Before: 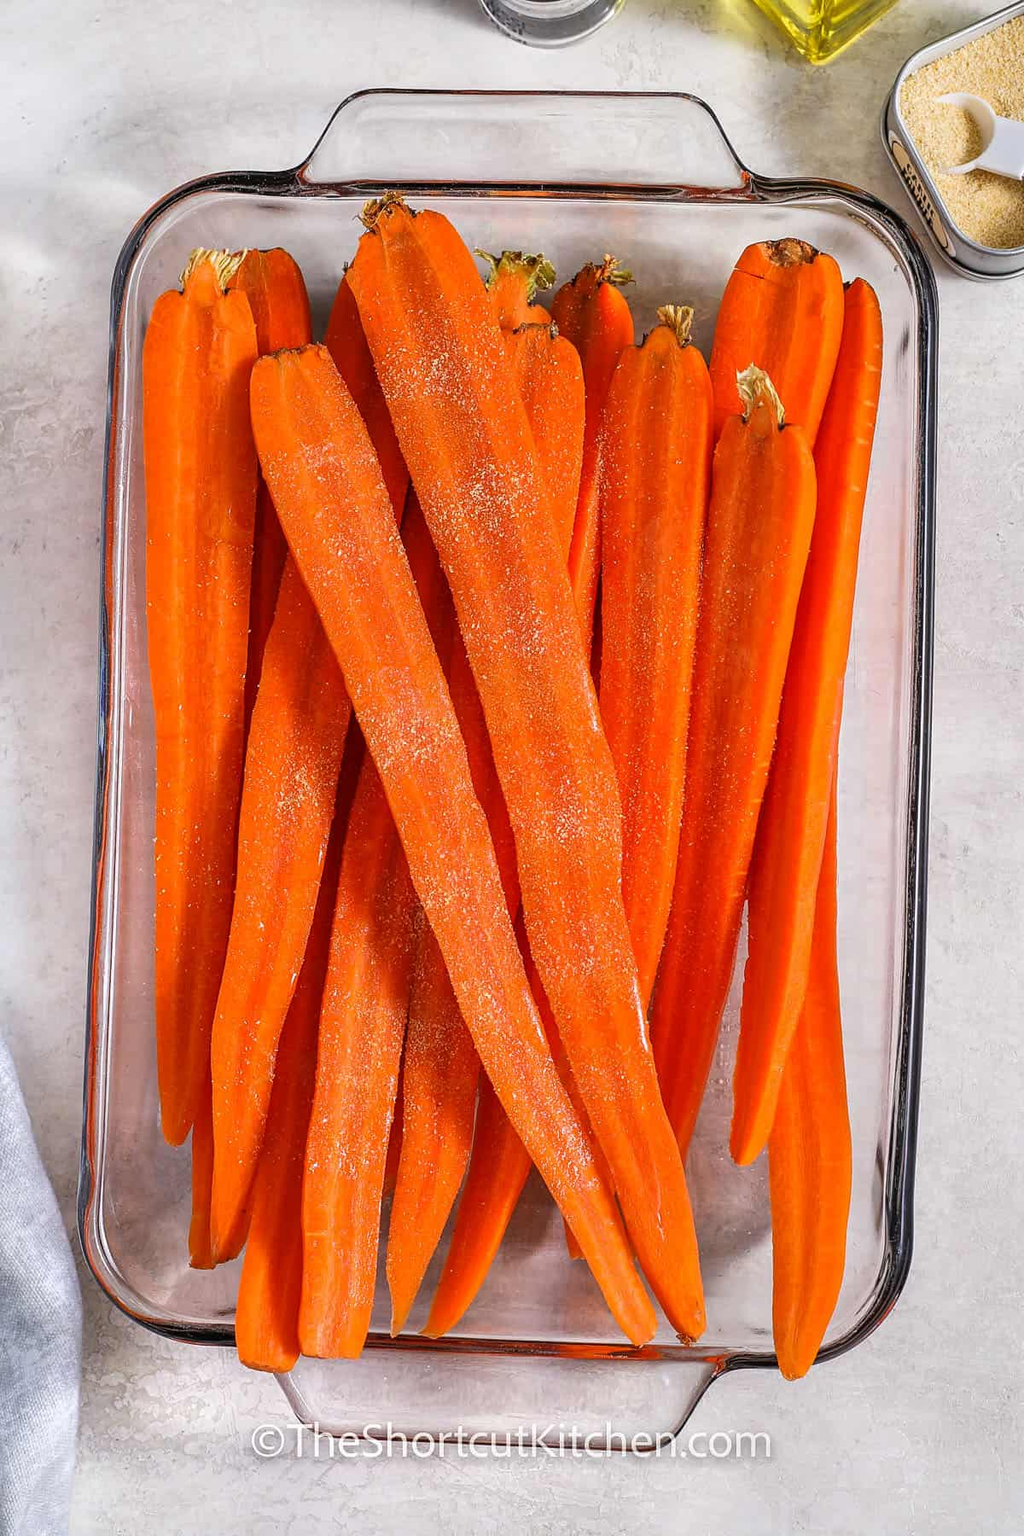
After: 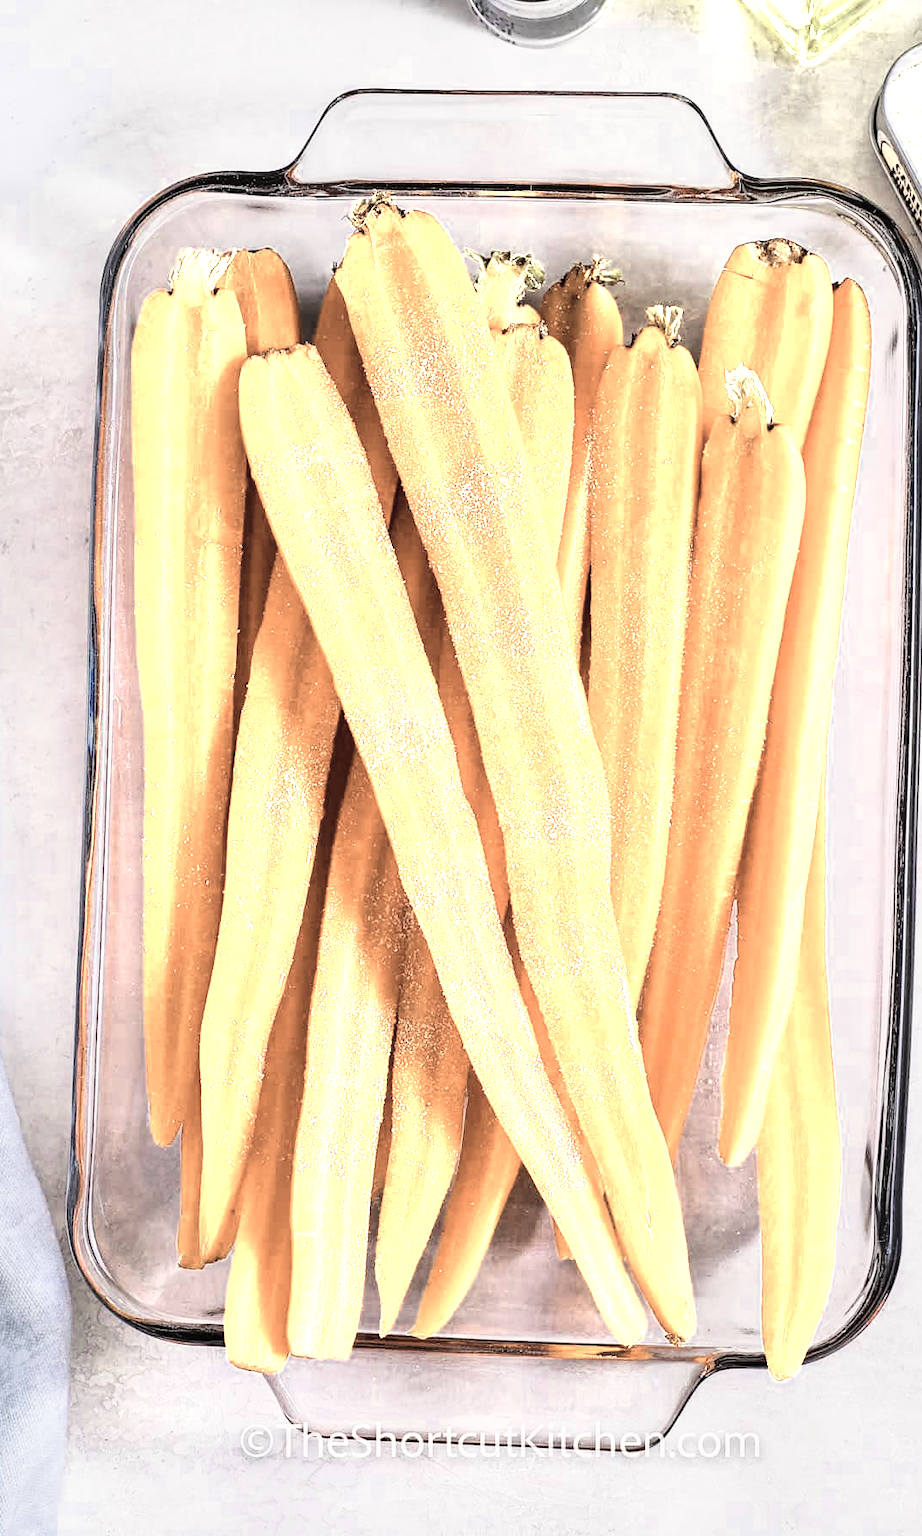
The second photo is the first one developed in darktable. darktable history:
color zones: curves: ch0 [(0.25, 0.667) (0.758, 0.368)]; ch1 [(0.215, 0.245) (0.761, 0.373)]; ch2 [(0.247, 0.554) (0.761, 0.436)]
base curve: curves: ch0 [(0, 0) (0.028, 0.03) (0.121, 0.232) (0.46, 0.748) (0.859, 0.968) (1, 1)]
crop and rotate: left 1.088%, right 8.807%
